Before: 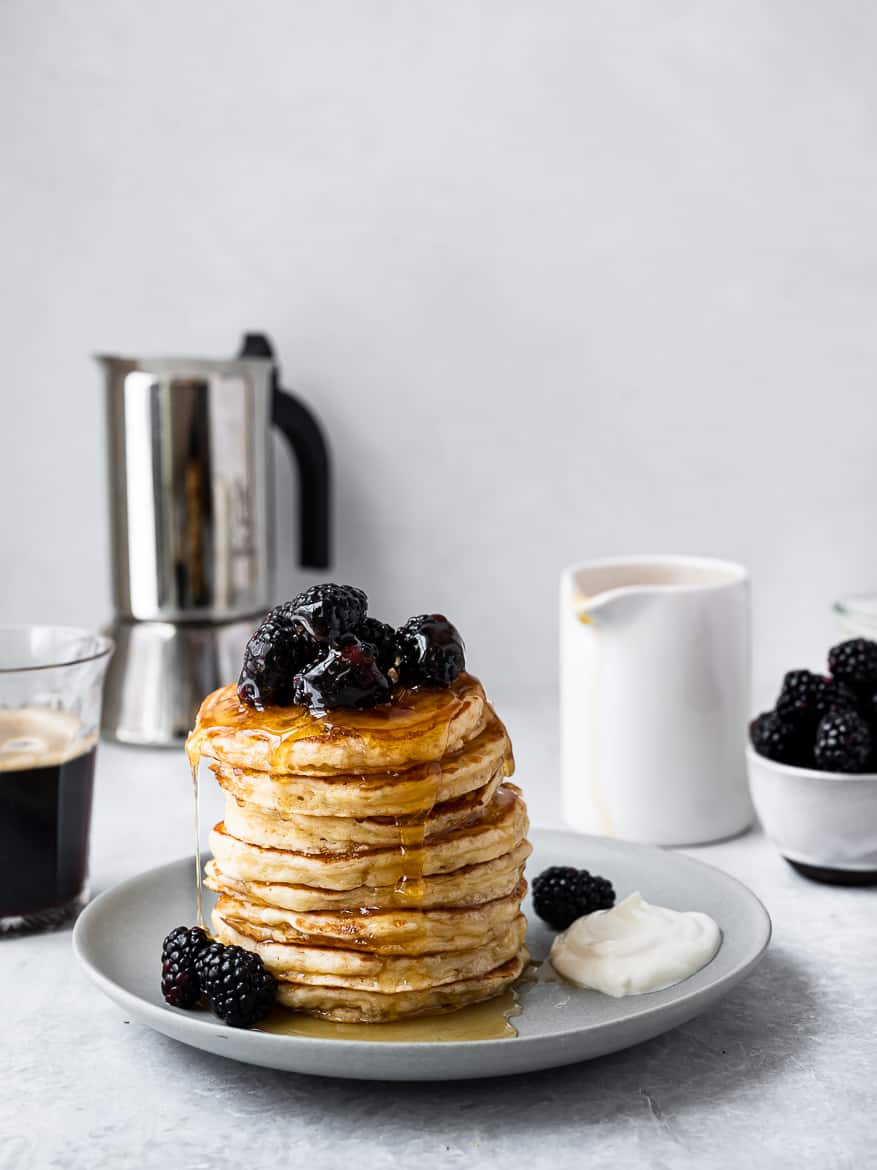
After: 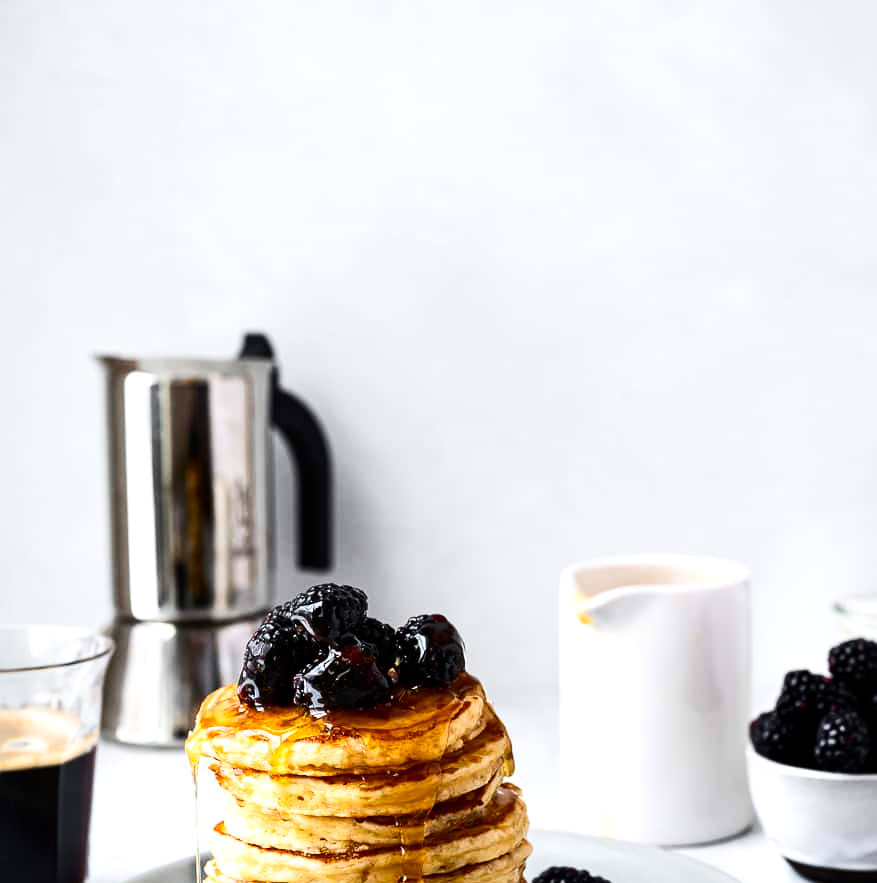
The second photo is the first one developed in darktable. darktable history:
crop: bottom 24.5%
contrast brightness saturation: contrast 0.175, saturation 0.303
tone equalizer: -8 EV -0.449 EV, -7 EV -0.389 EV, -6 EV -0.303 EV, -5 EV -0.209 EV, -3 EV 0.237 EV, -2 EV 0.344 EV, -1 EV 0.394 EV, +0 EV 0.43 EV, edges refinement/feathering 500, mask exposure compensation -1.57 EV, preserve details no
